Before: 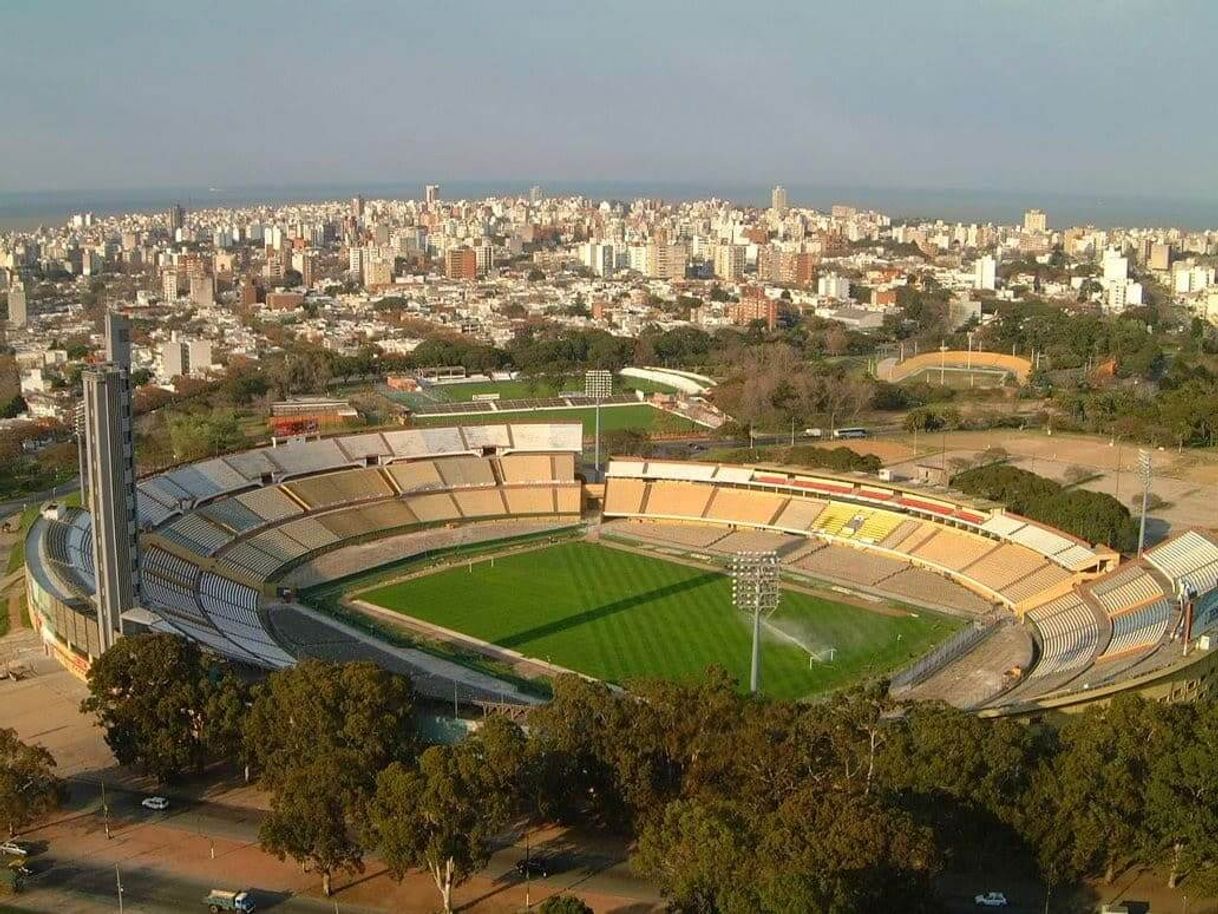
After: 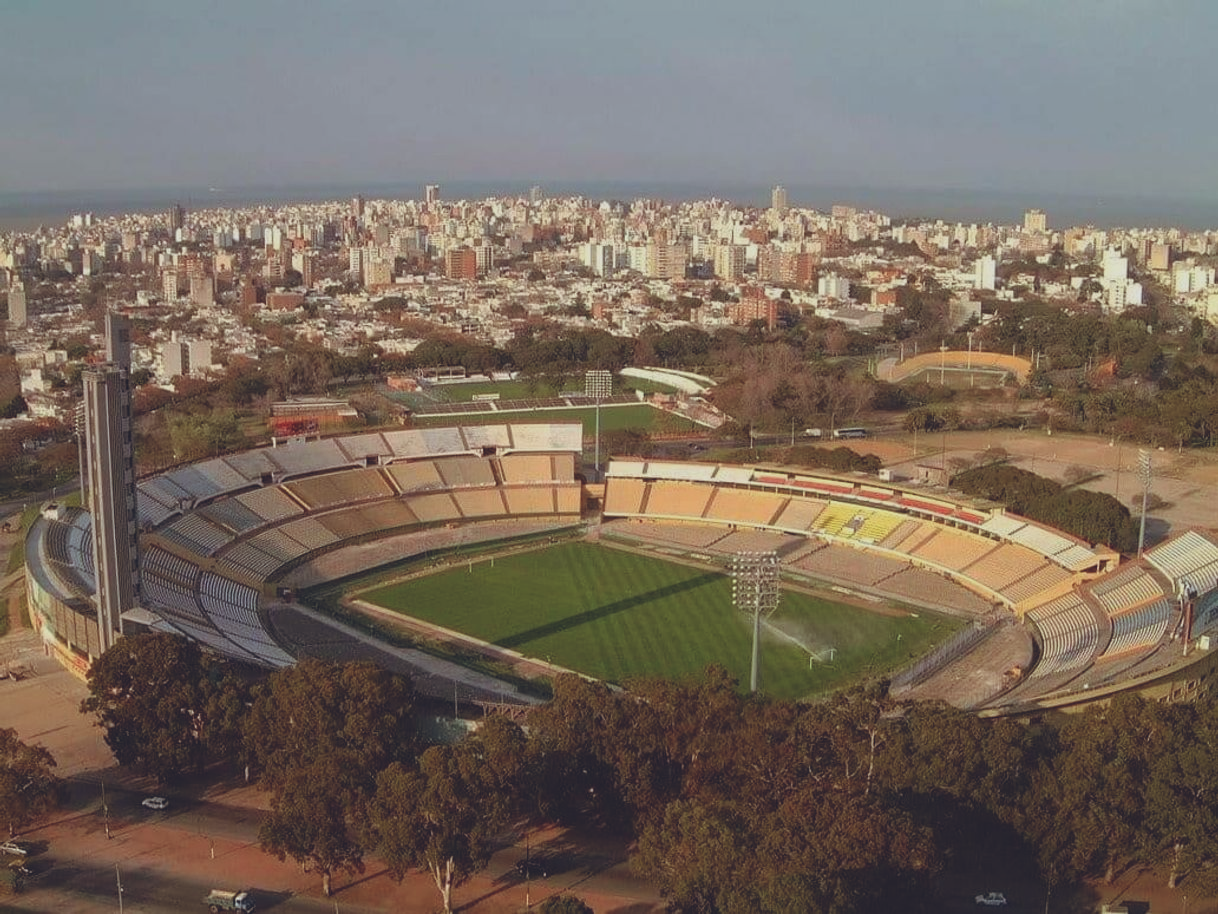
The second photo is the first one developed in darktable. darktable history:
tone equalizer: on, module defaults
color balance rgb: shadows lift › chroma 9.92%, shadows lift › hue 45.12°, power › luminance 3.26%, power › hue 231.93°, global offset › luminance 0.4%, global offset › chroma 0.21%, global offset › hue 255.02°
exposure: black level correction -0.015, exposure -0.5 EV, compensate highlight preservation false
